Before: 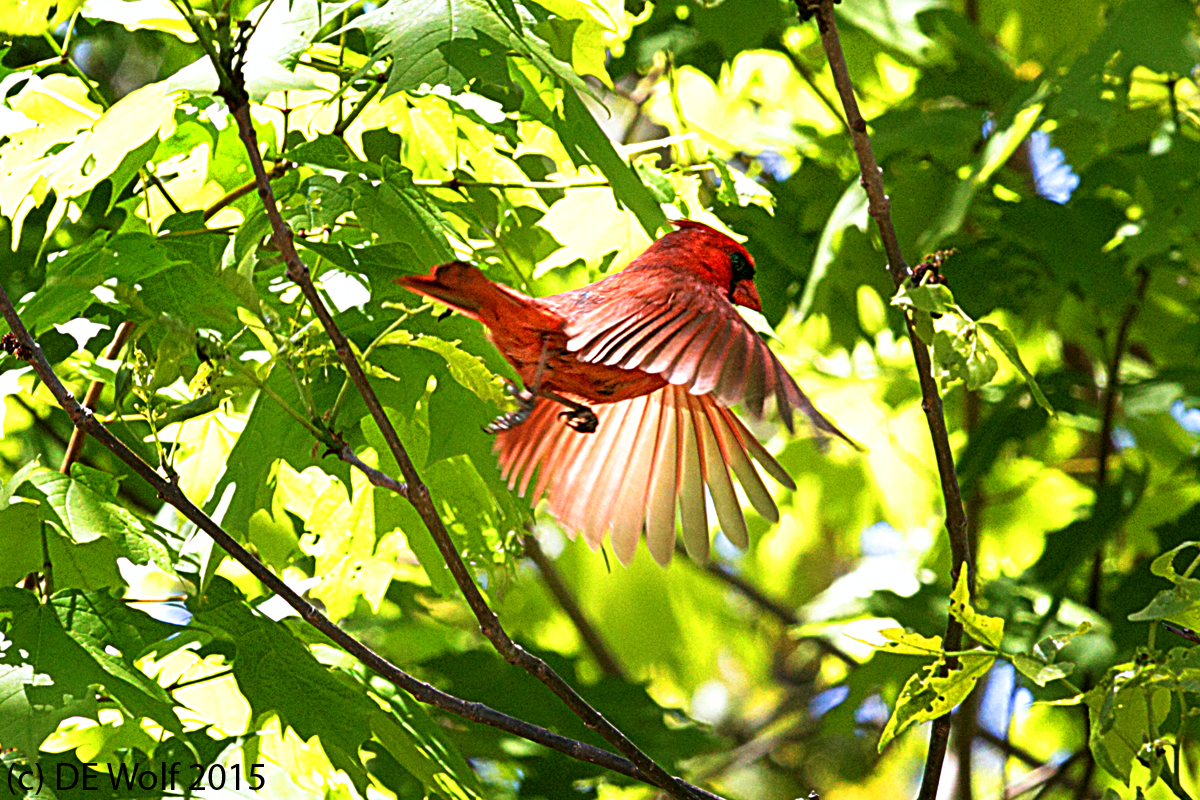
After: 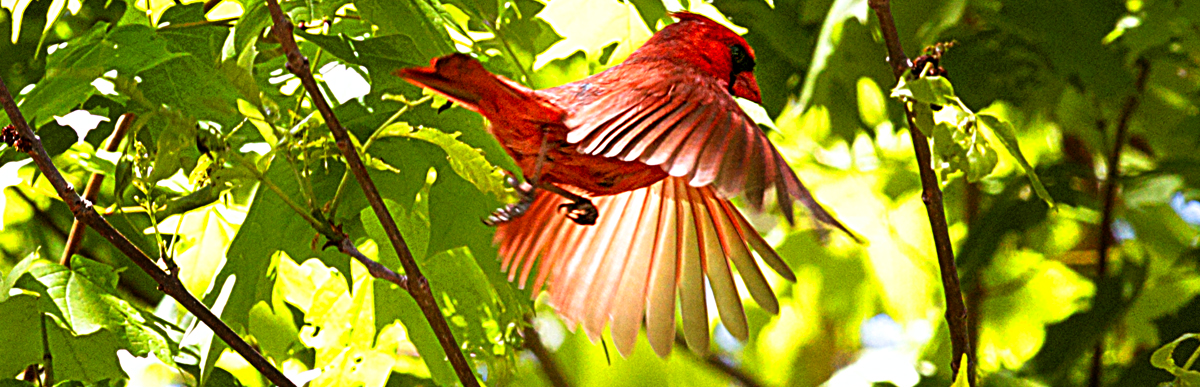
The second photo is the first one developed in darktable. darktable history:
crop and rotate: top 26.056%, bottom 25.543%
rgb levels: mode RGB, independent channels, levels [[0, 0.5, 1], [0, 0.521, 1], [0, 0.536, 1]]
vignetting: fall-off start 100%, brightness -0.406, saturation -0.3, width/height ratio 1.324, dithering 8-bit output, unbound false
